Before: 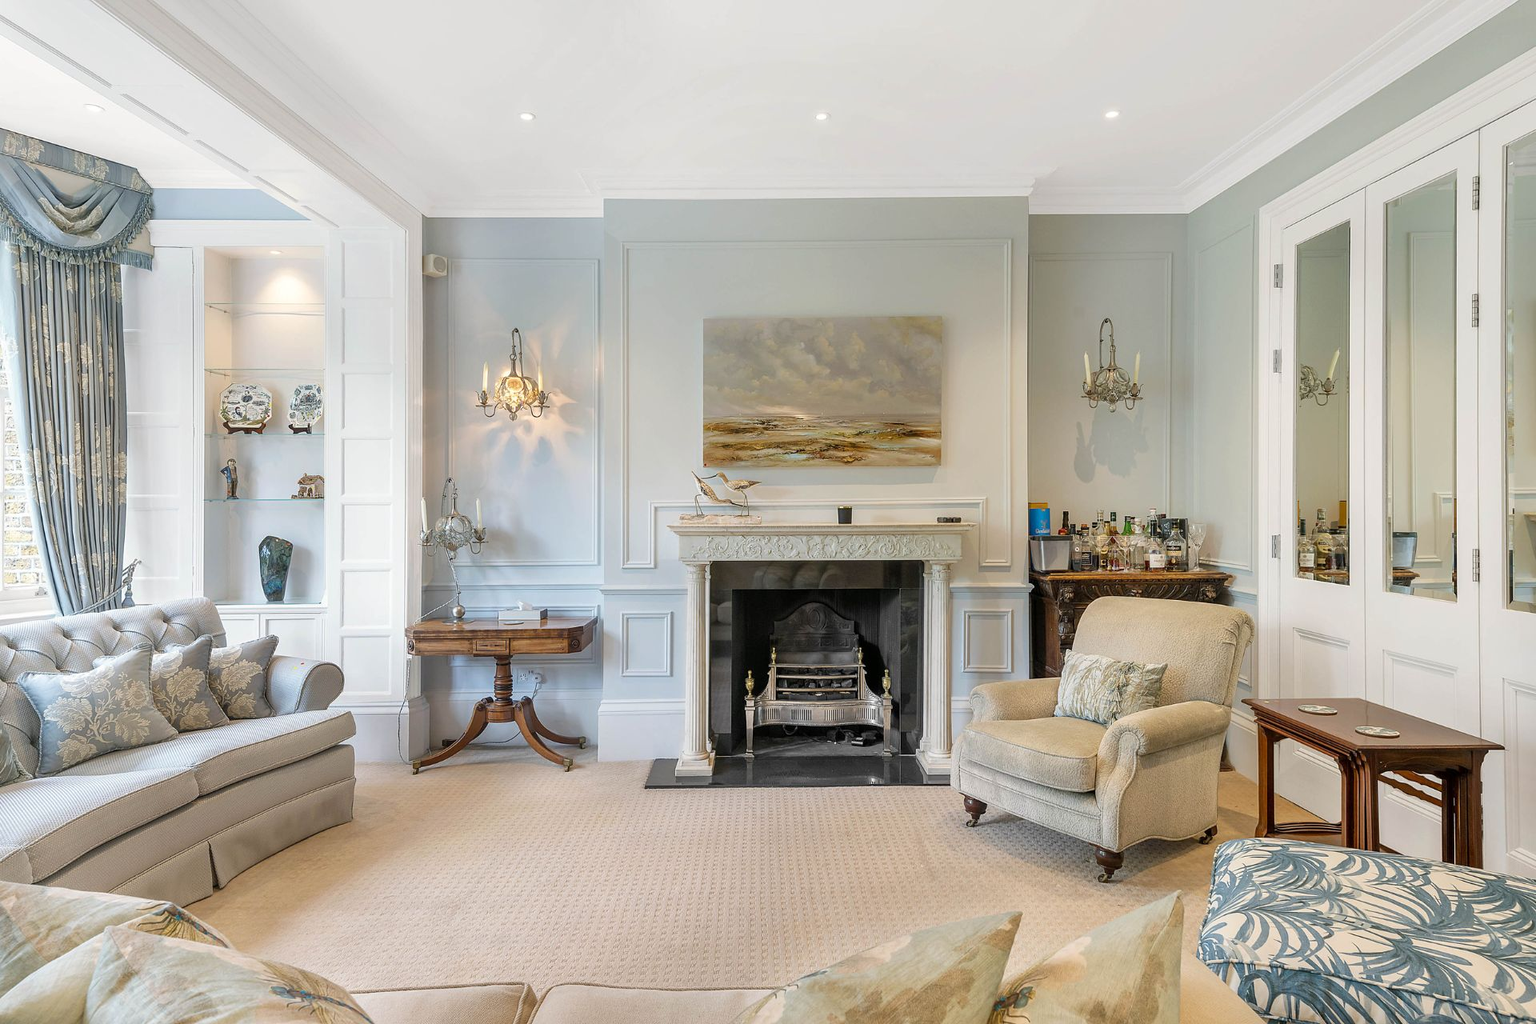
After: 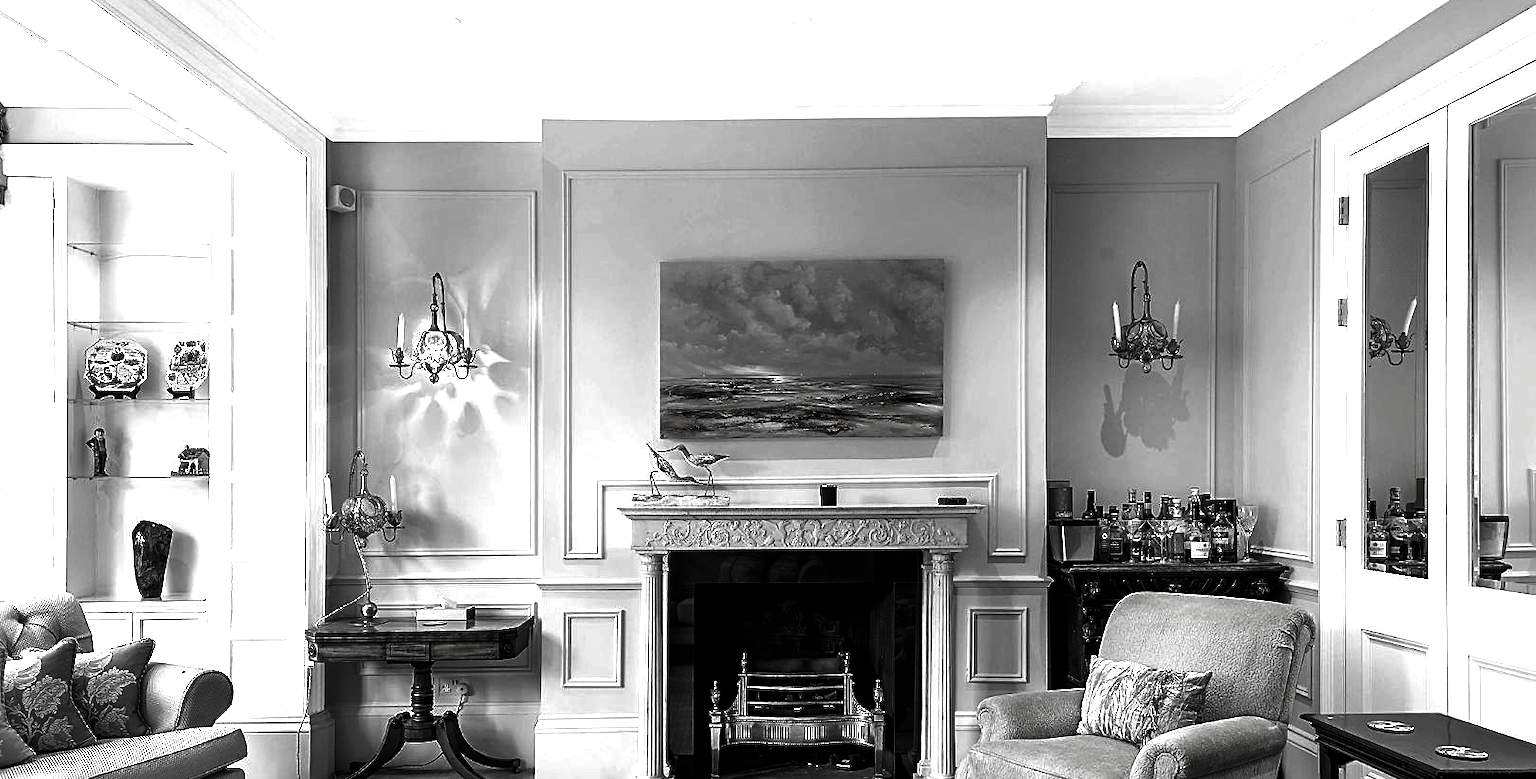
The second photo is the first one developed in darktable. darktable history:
crop and rotate: left 9.687%, top 9.648%, right 6.177%, bottom 26.219%
contrast brightness saturation: contrast 0.025, brightness -0.984, saturation -0.982
tone equalizer: -8 EV -0.737 EV, -7 EV -0.678 EV, -6 EV -0.599 EV, -5 EV -0.373 EV, -3 EV 0.377 EV, -2 EV 0.6 EV, -1 EV 0.679 EV, +0 EV 0.738 EV, mask exposure compensation -0.486 EV
sharpen: radius 2.497, amount 0.324
